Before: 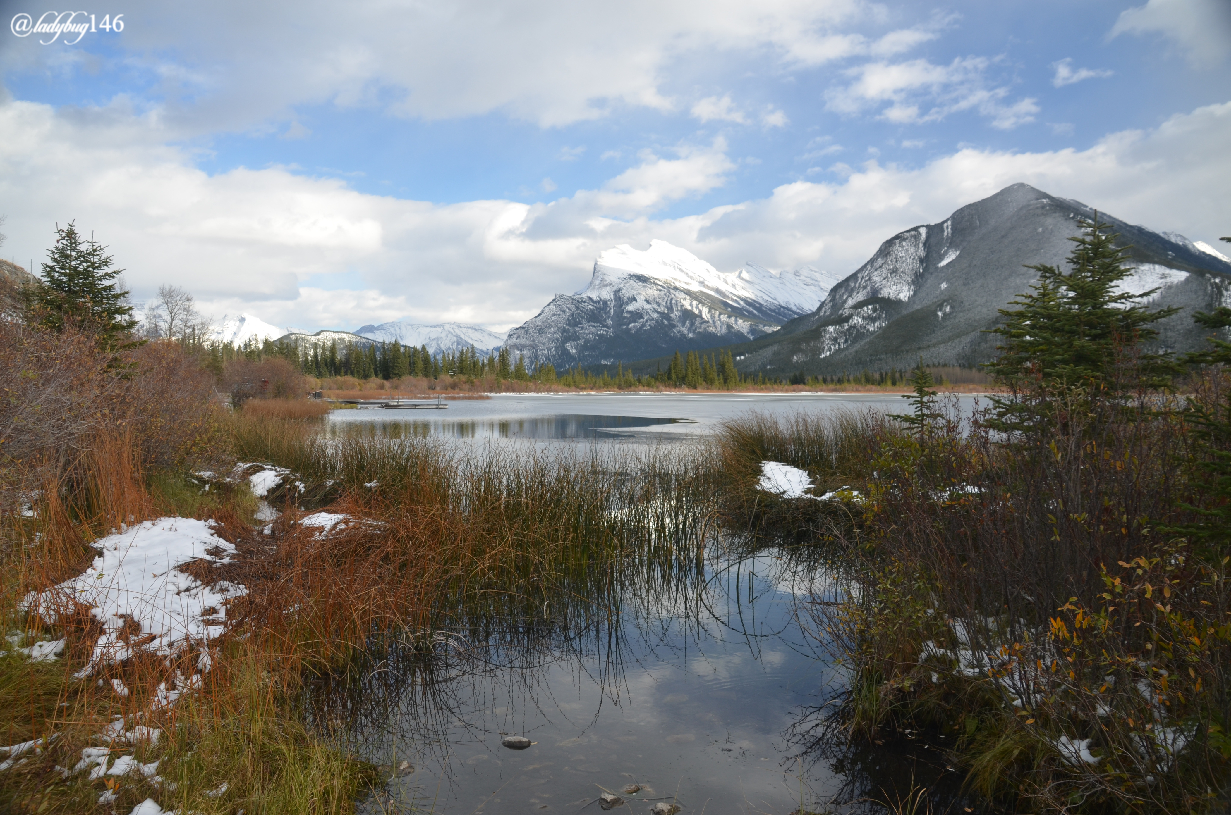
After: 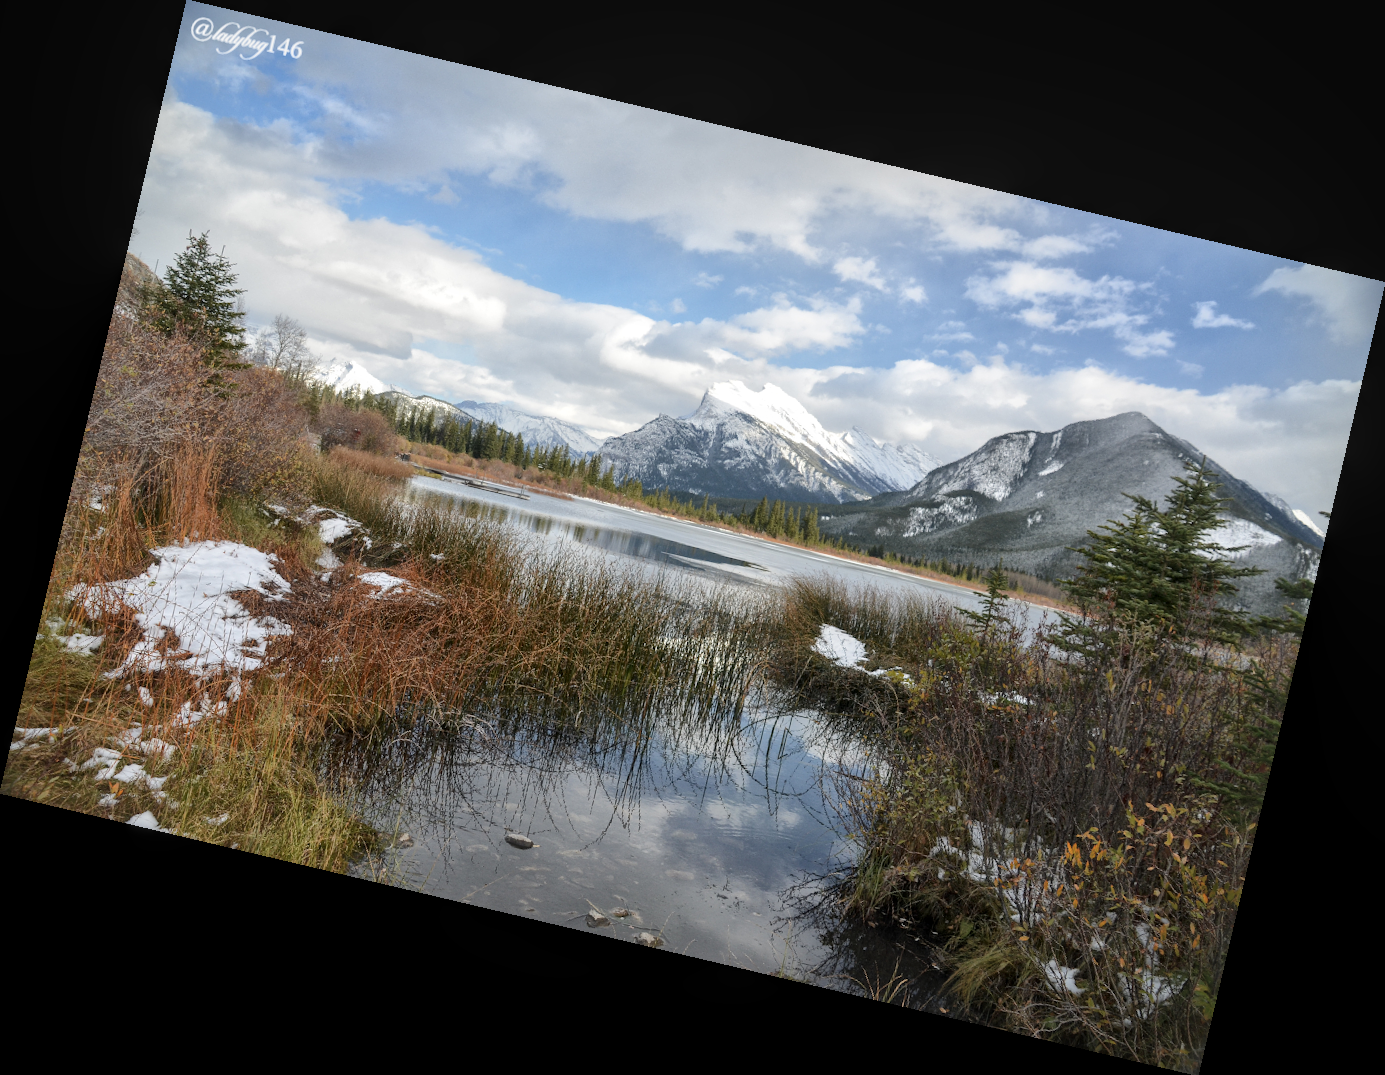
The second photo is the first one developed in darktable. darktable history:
global tonemap: drago (1, 100), detail 1
rotate and perspective: rotation 13.27°, automatic cropping off
local contrast: on, module defaults
